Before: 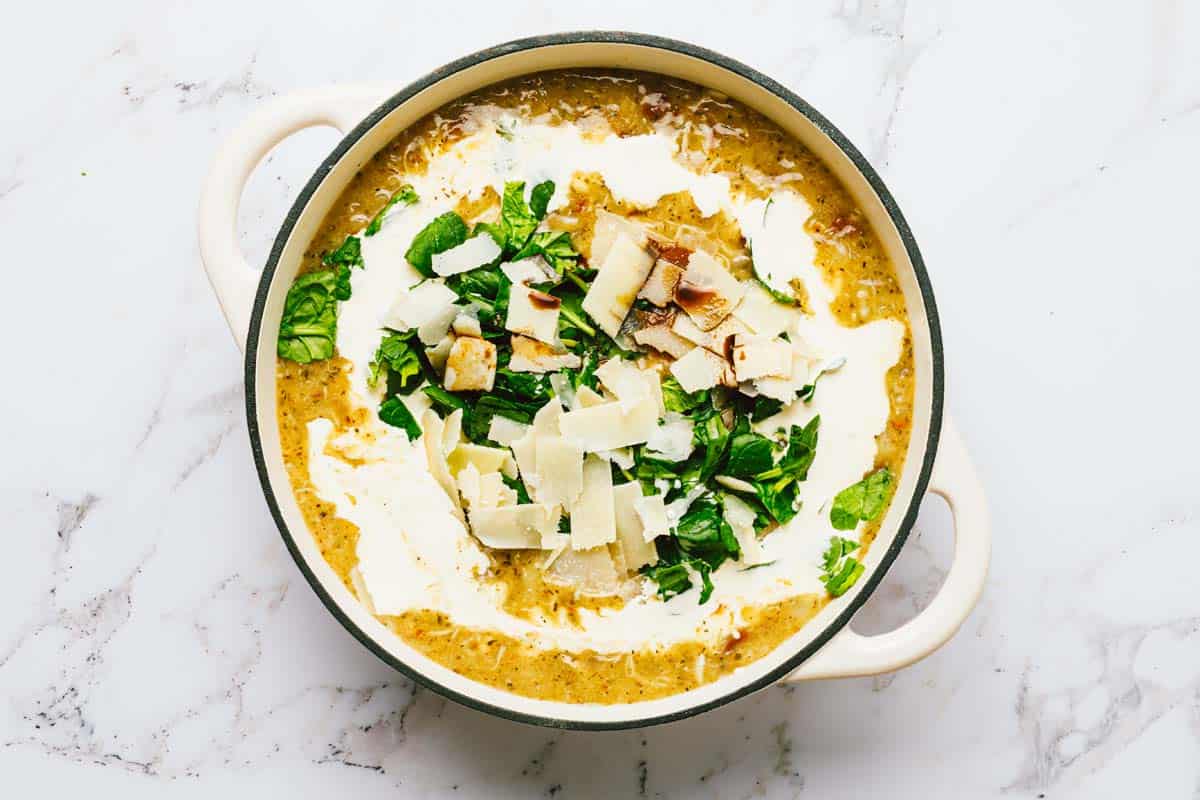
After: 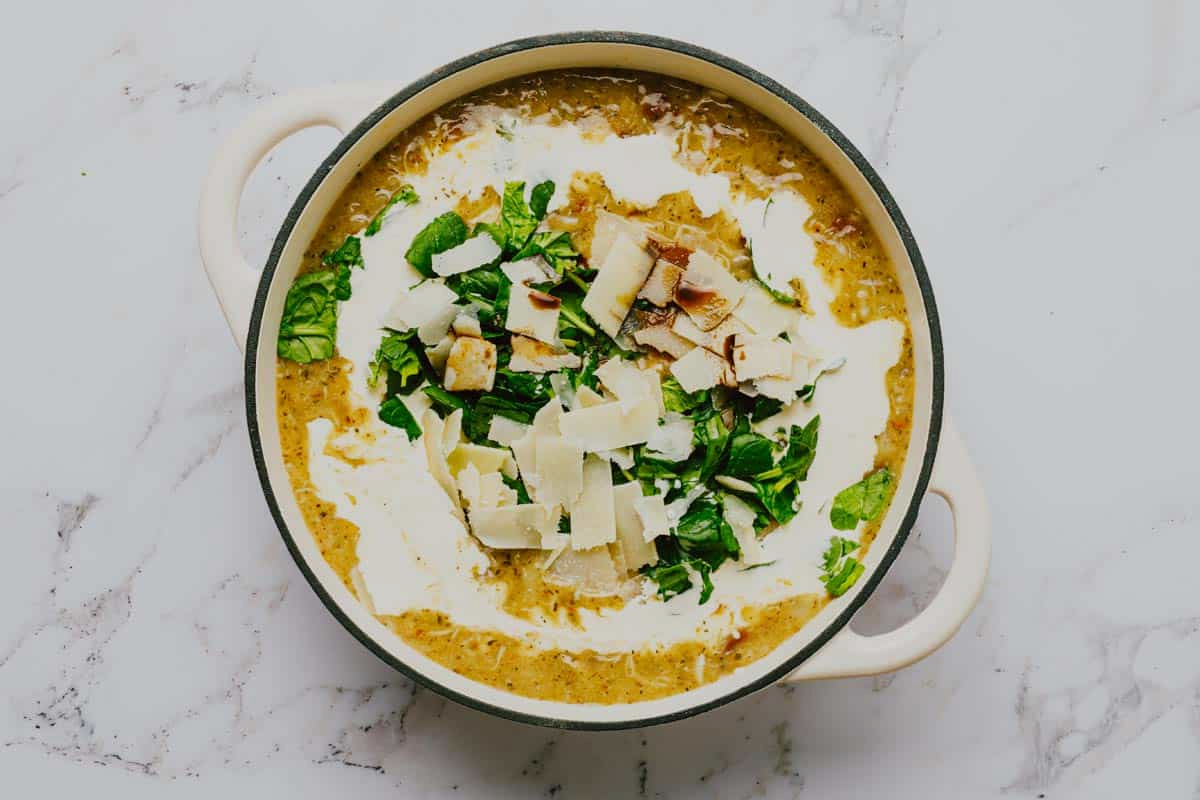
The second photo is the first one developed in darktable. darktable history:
exposure: exposure -0.568 EV, compensate highlight preservation false
